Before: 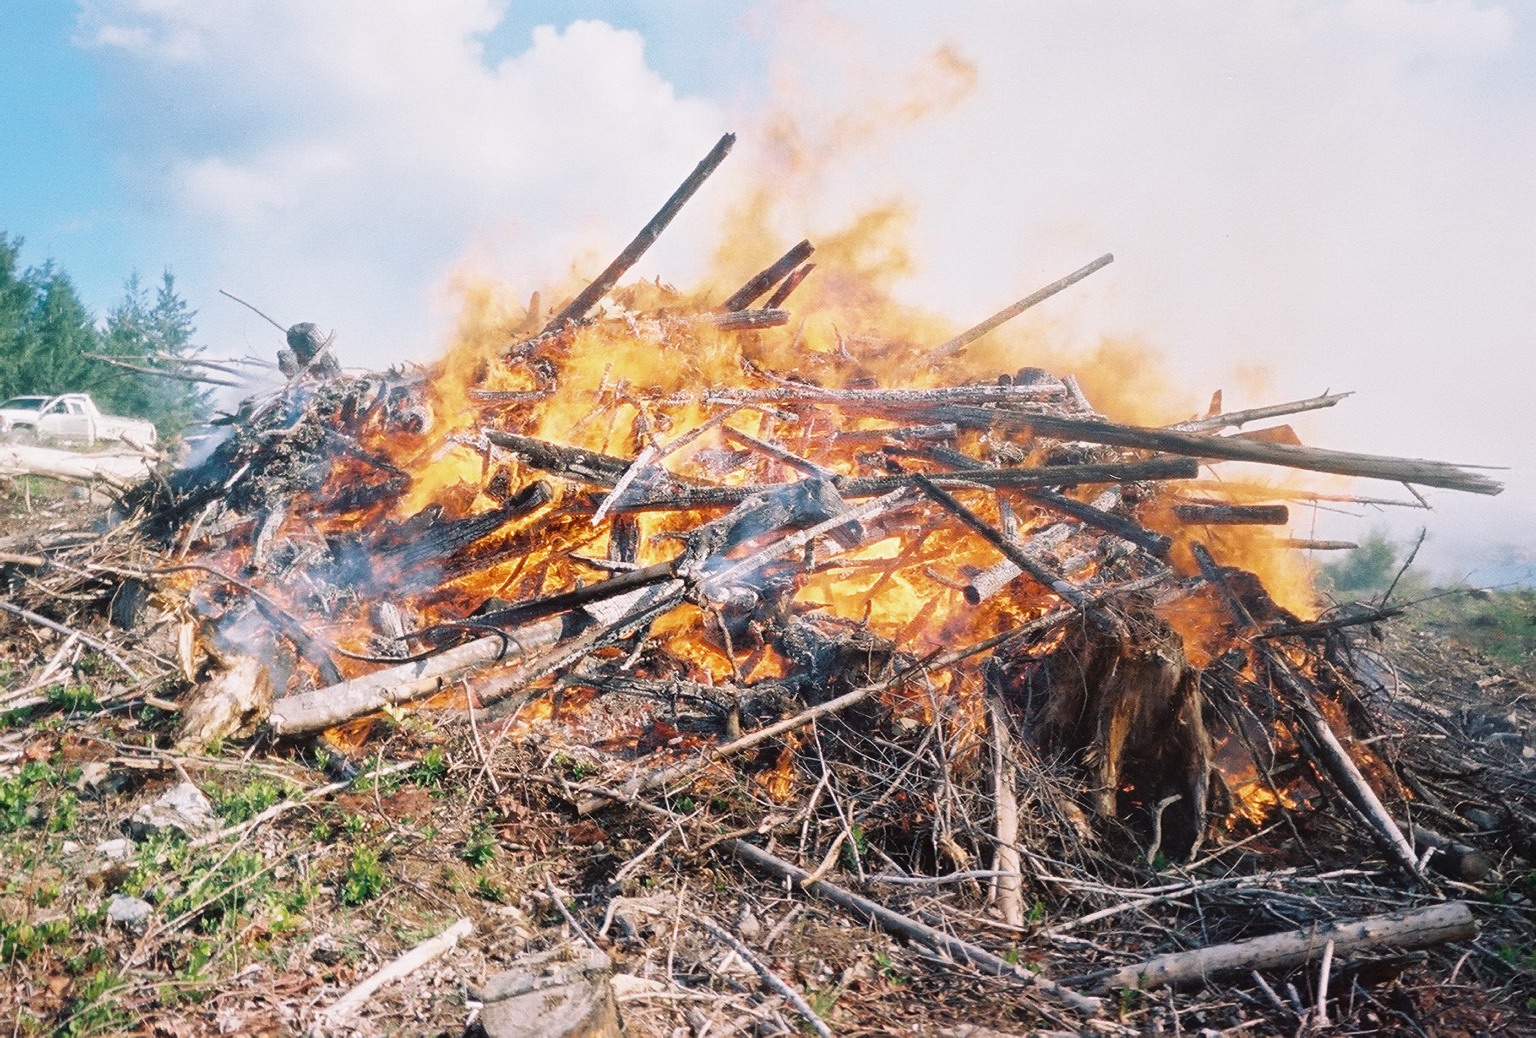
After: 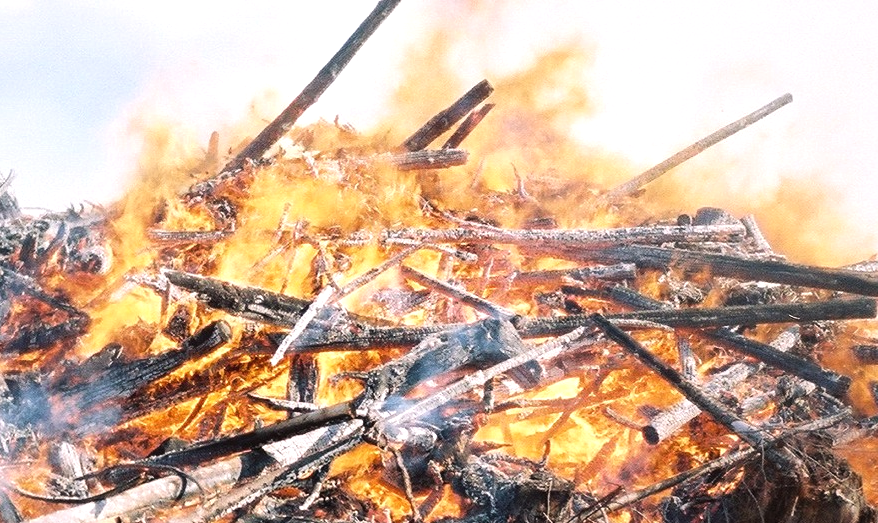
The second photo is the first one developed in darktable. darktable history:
crop: left 20.932%, top 15.471%, right 21.848%, bottom 34.081%
tone equalizer: -8 EV -0.417 EV, -7 EV -0.389 EV, -6 EV -0.333 EV, -5 EV -0.222 EV, -3 EV 0.222 EV, -2 EV 0.333 EV, -1 EV 0.389 EV, +0 EV 0.417 EV, edges refinement/feathering 500, mask exposure compensation -1.57 EV, preserve details no
